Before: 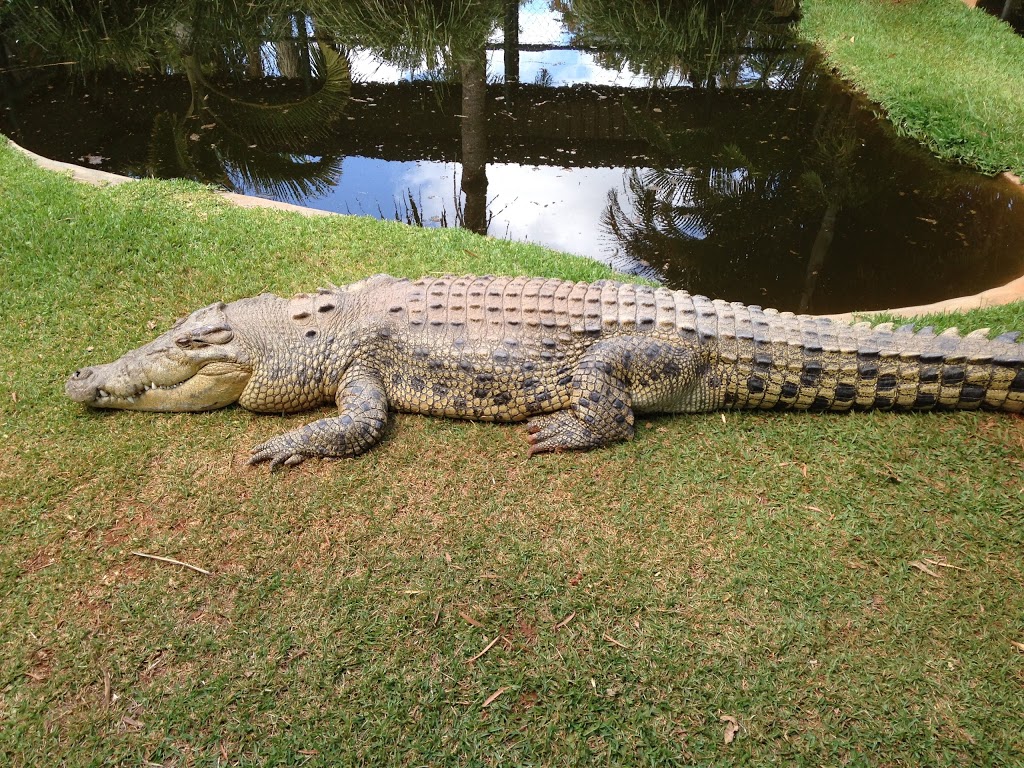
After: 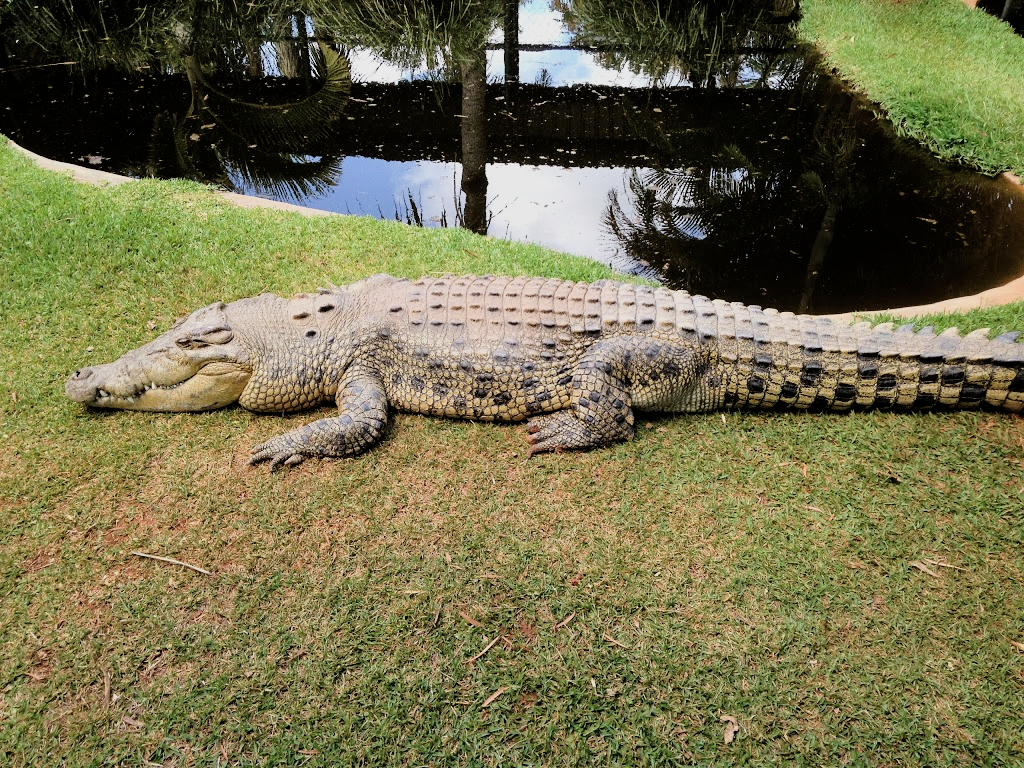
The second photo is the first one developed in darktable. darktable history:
shadows and highlights: shadows 37.44, highlights -27.58, soften with gaussian
filmic rgb: black relative exposure -5.11 EV, white relative exposure 3.98 EV, hardness 2.9, contrast 1.191
exposure: exposure 0.201 EV, compensate exposure bias true, compensate highlight preservation false
tone equalizer: on, module defaults
